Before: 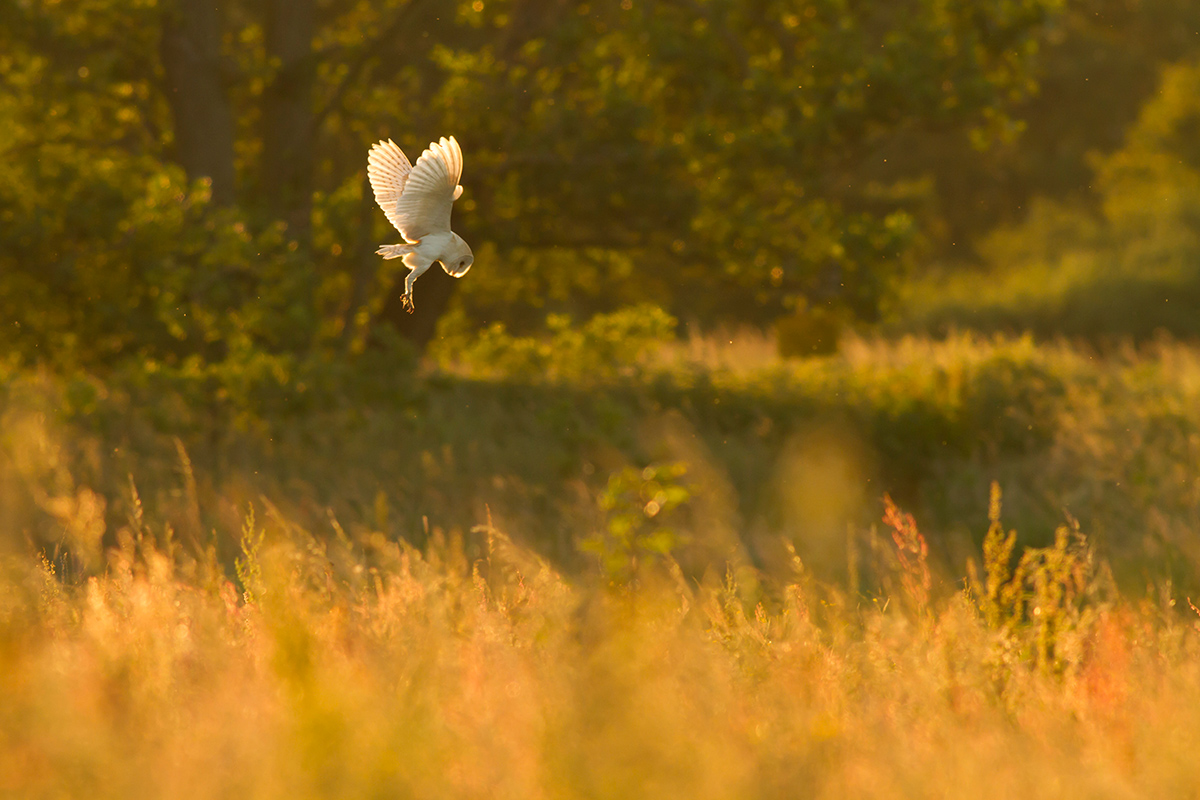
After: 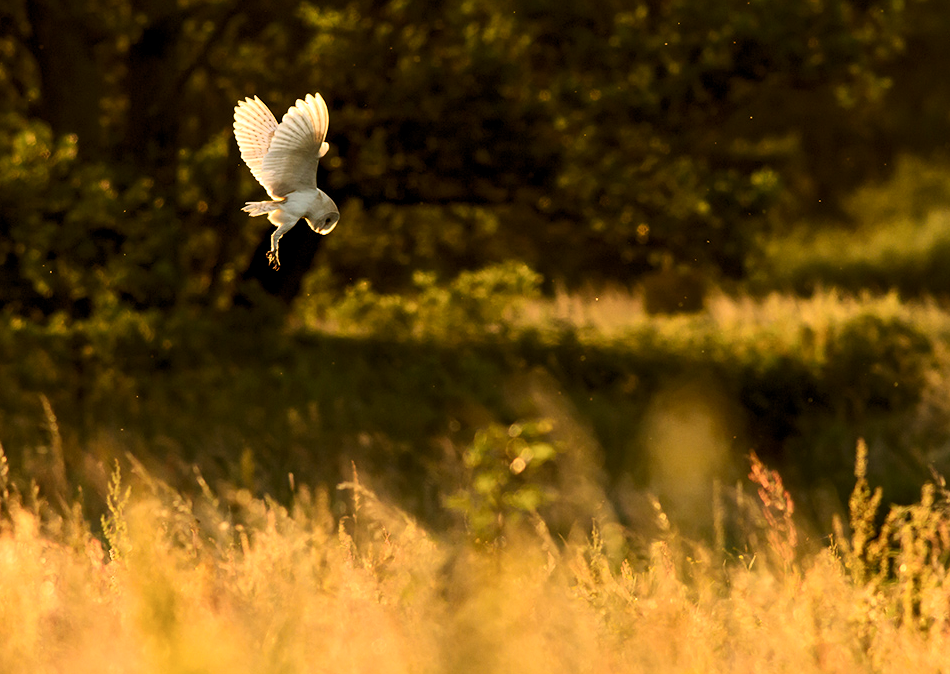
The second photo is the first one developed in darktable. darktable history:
crop: left 11.225%, top 5.381%, right 9.565%, bottom 10.314%
rgb levels: levels [[0.034, 0.472, 0.904], [0, 0.5, 1], [0, 0.5, 1]]
contrast brightness saturation: contrast 0.28
